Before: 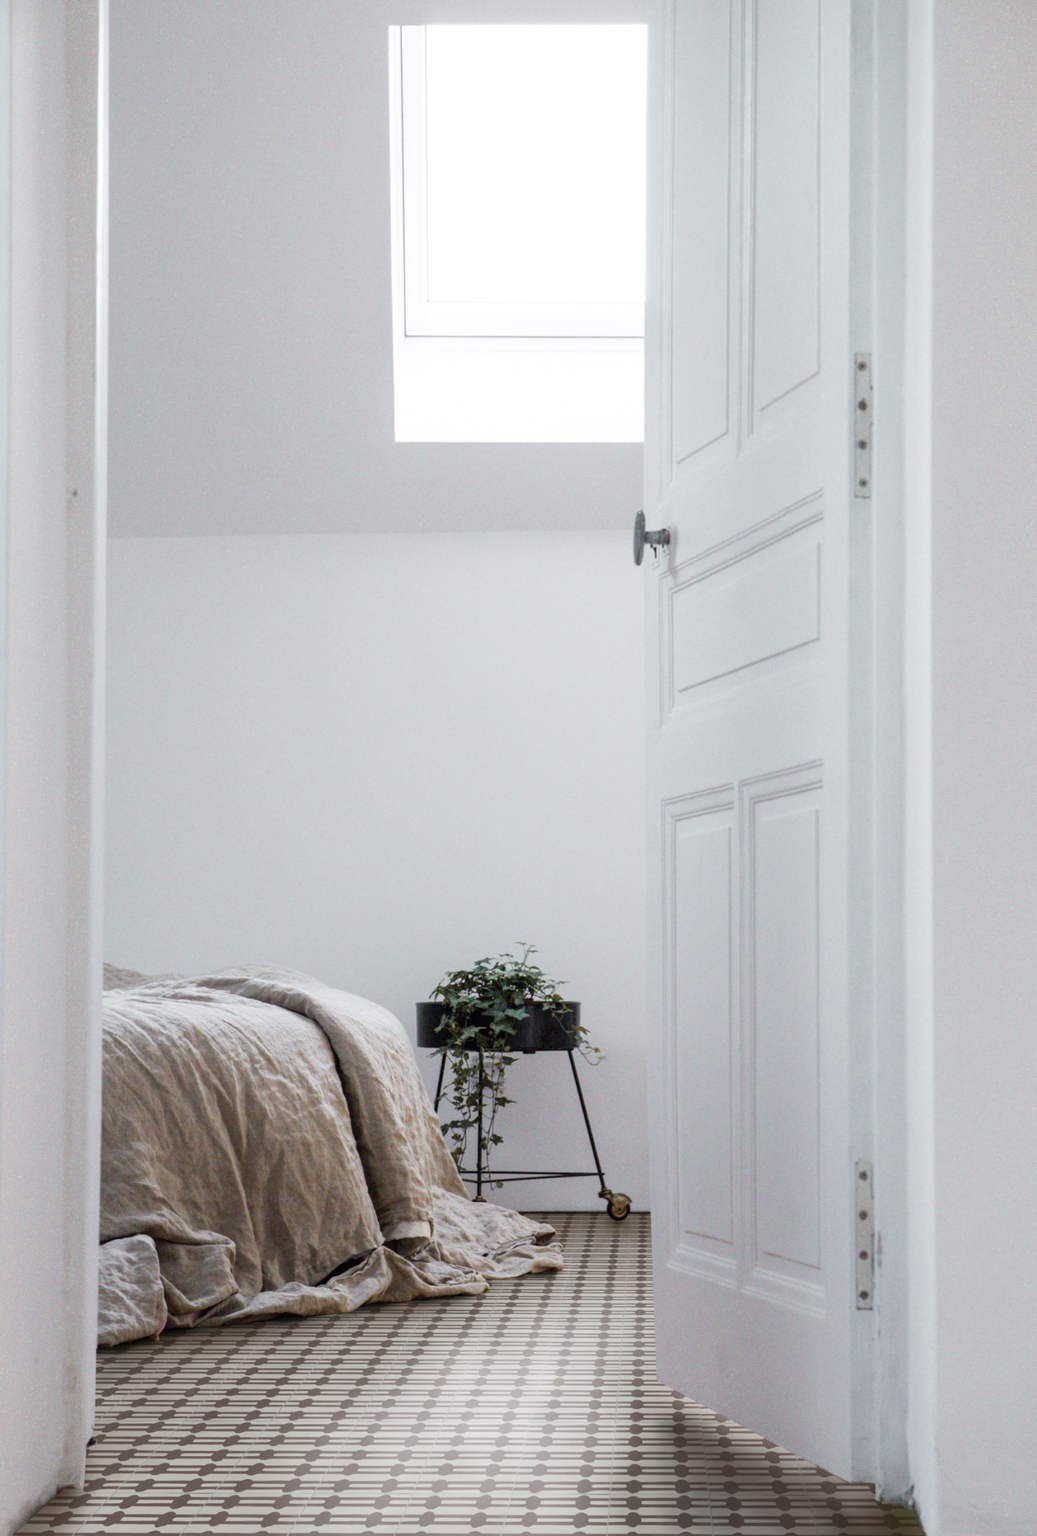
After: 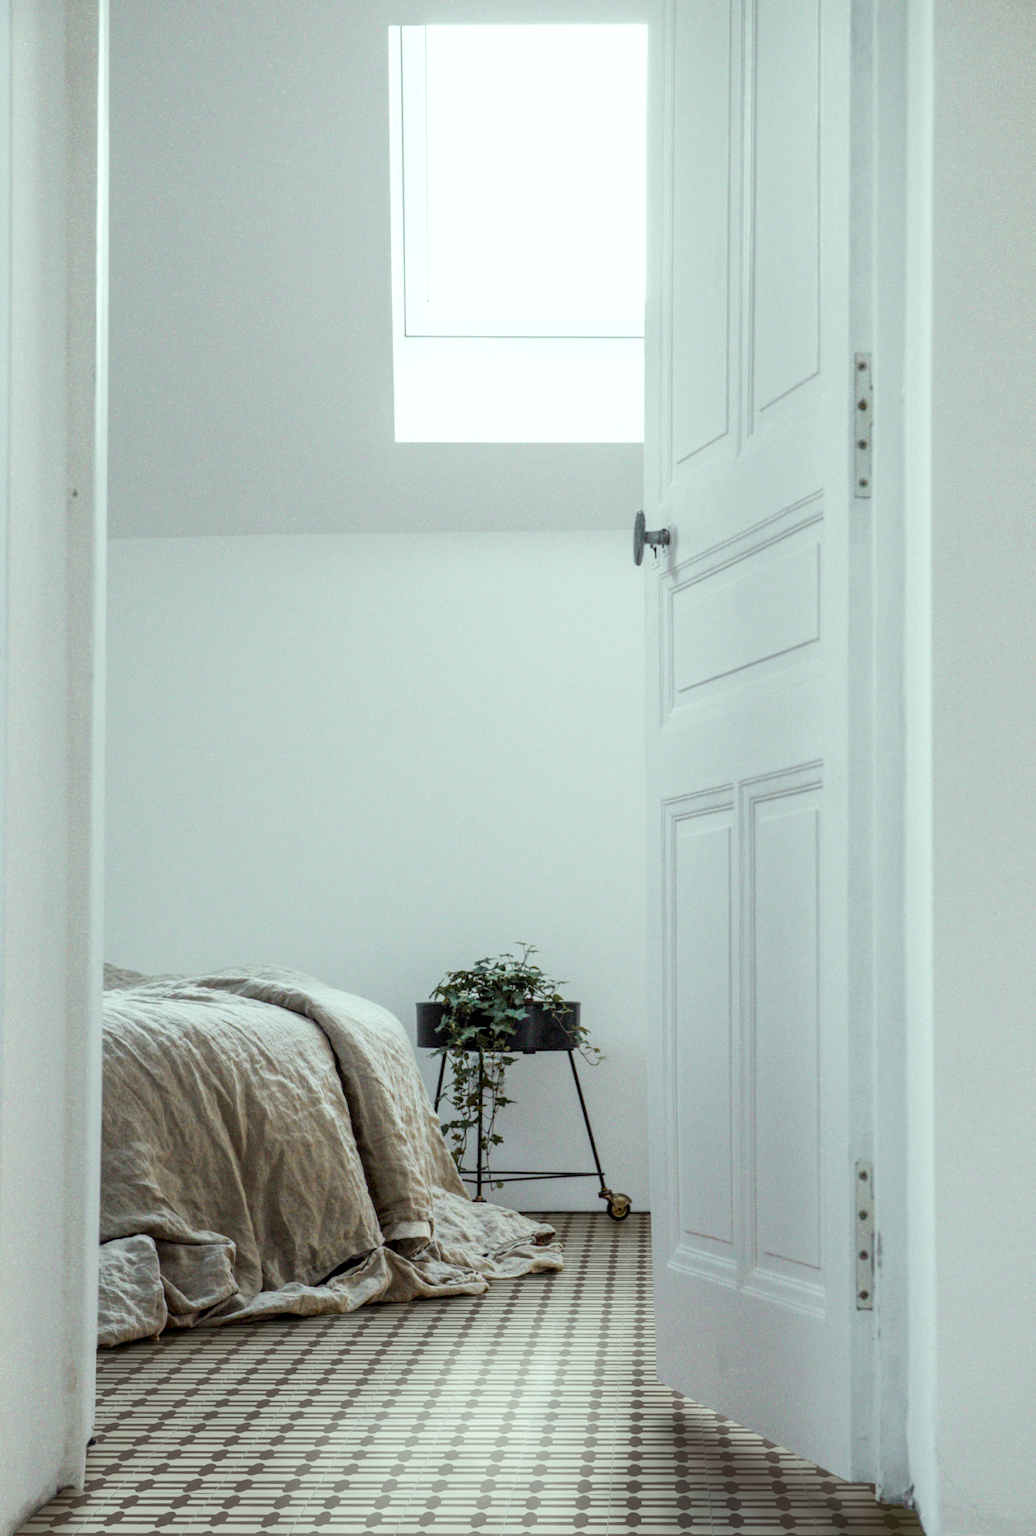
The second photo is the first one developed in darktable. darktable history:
local contrast: on, module defaults
color correction: highlights a* -8, highlights b* 3.1
